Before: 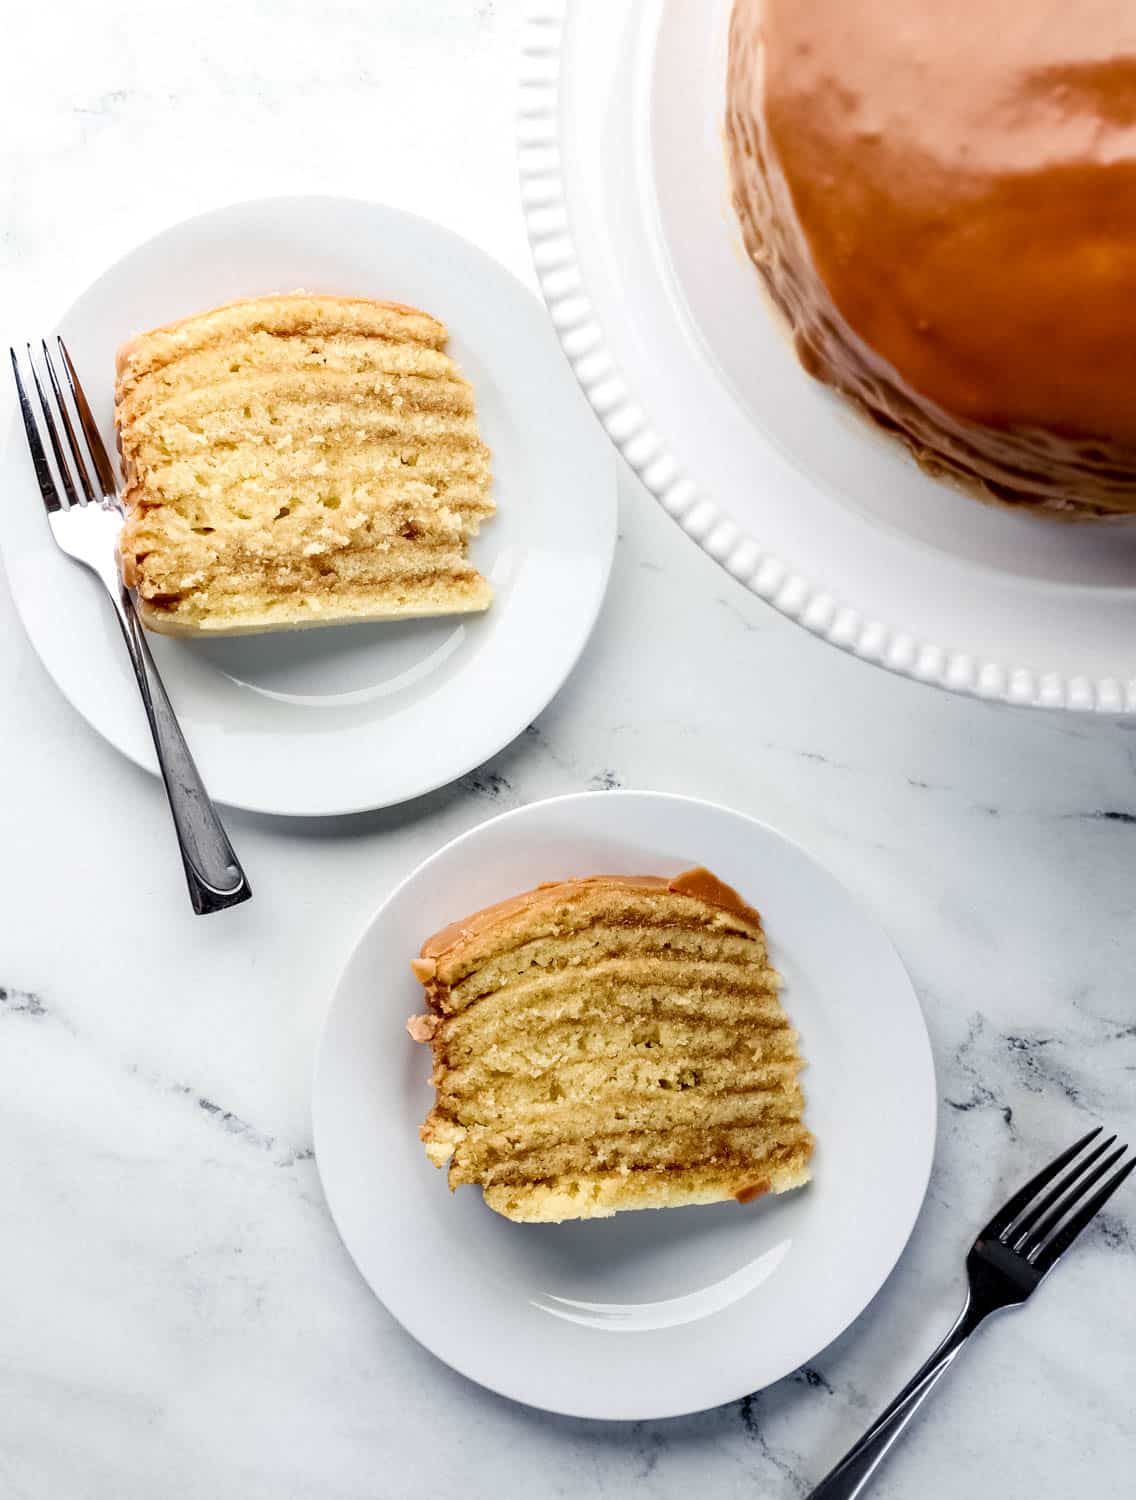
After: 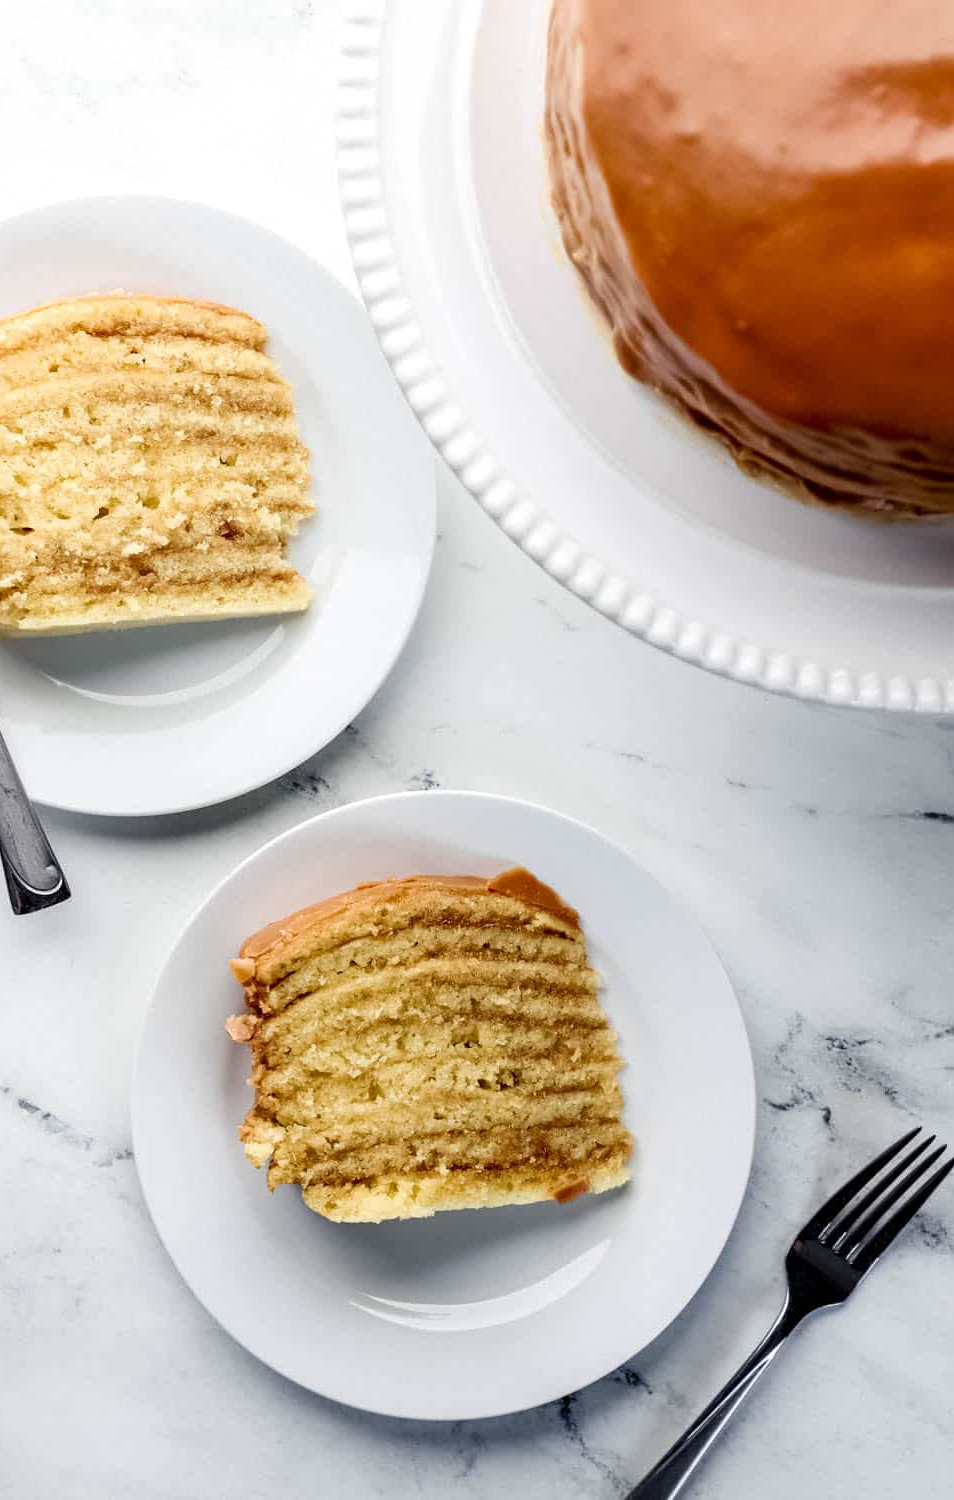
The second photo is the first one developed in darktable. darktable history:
crop: left 15.953%
color zones: mix 24.43%
